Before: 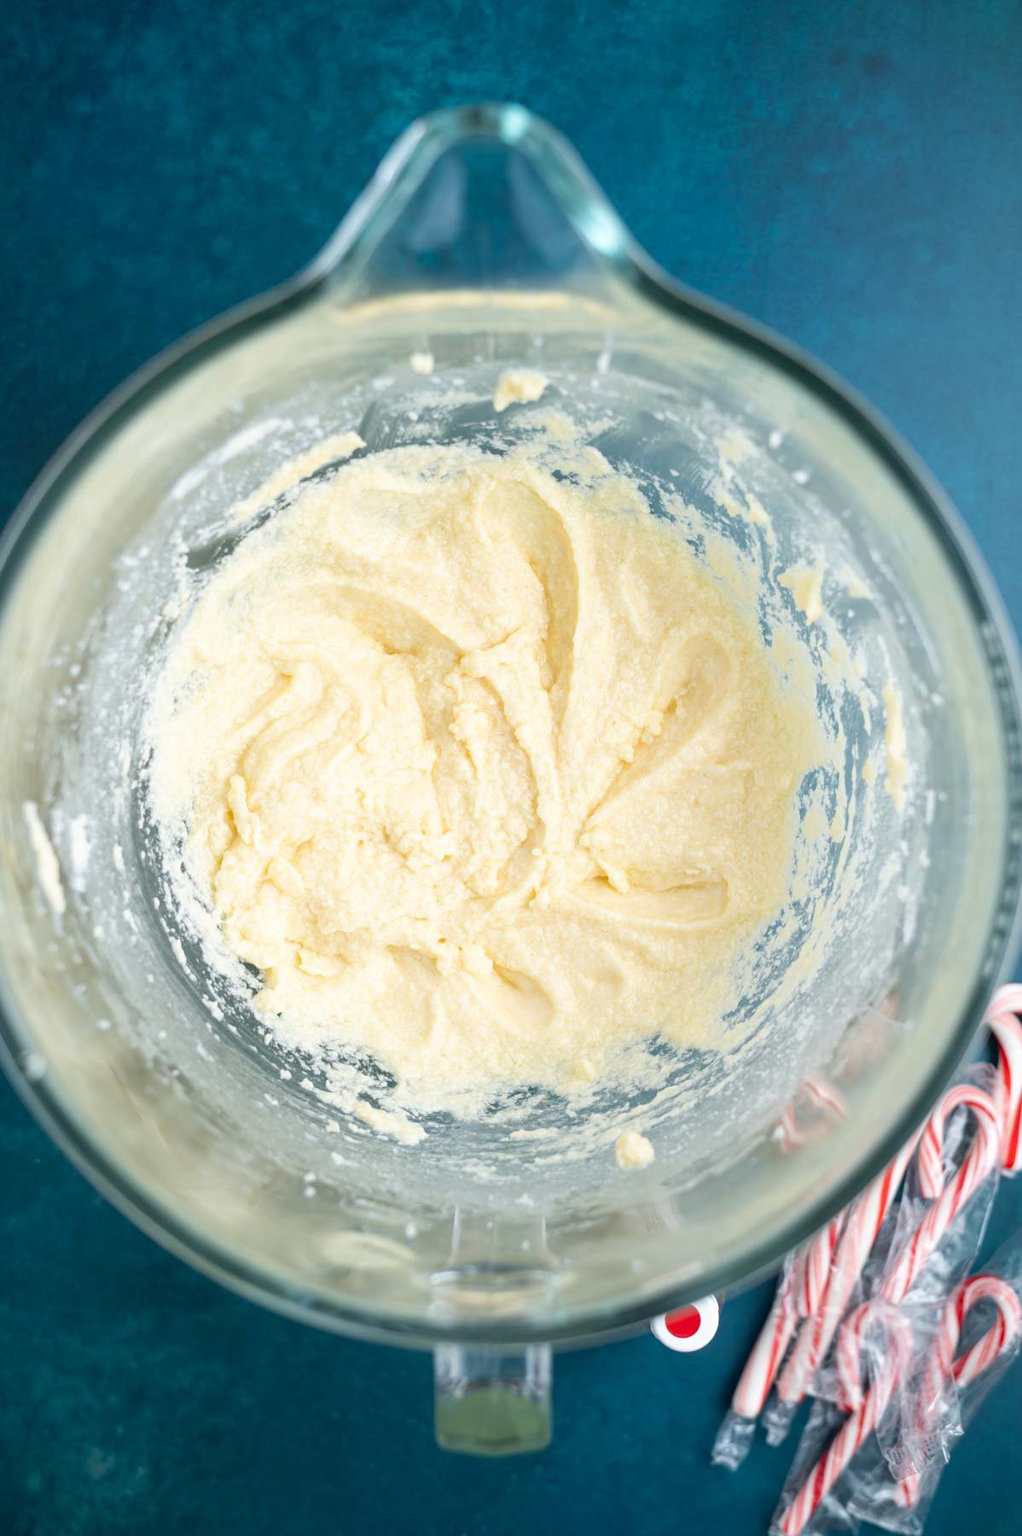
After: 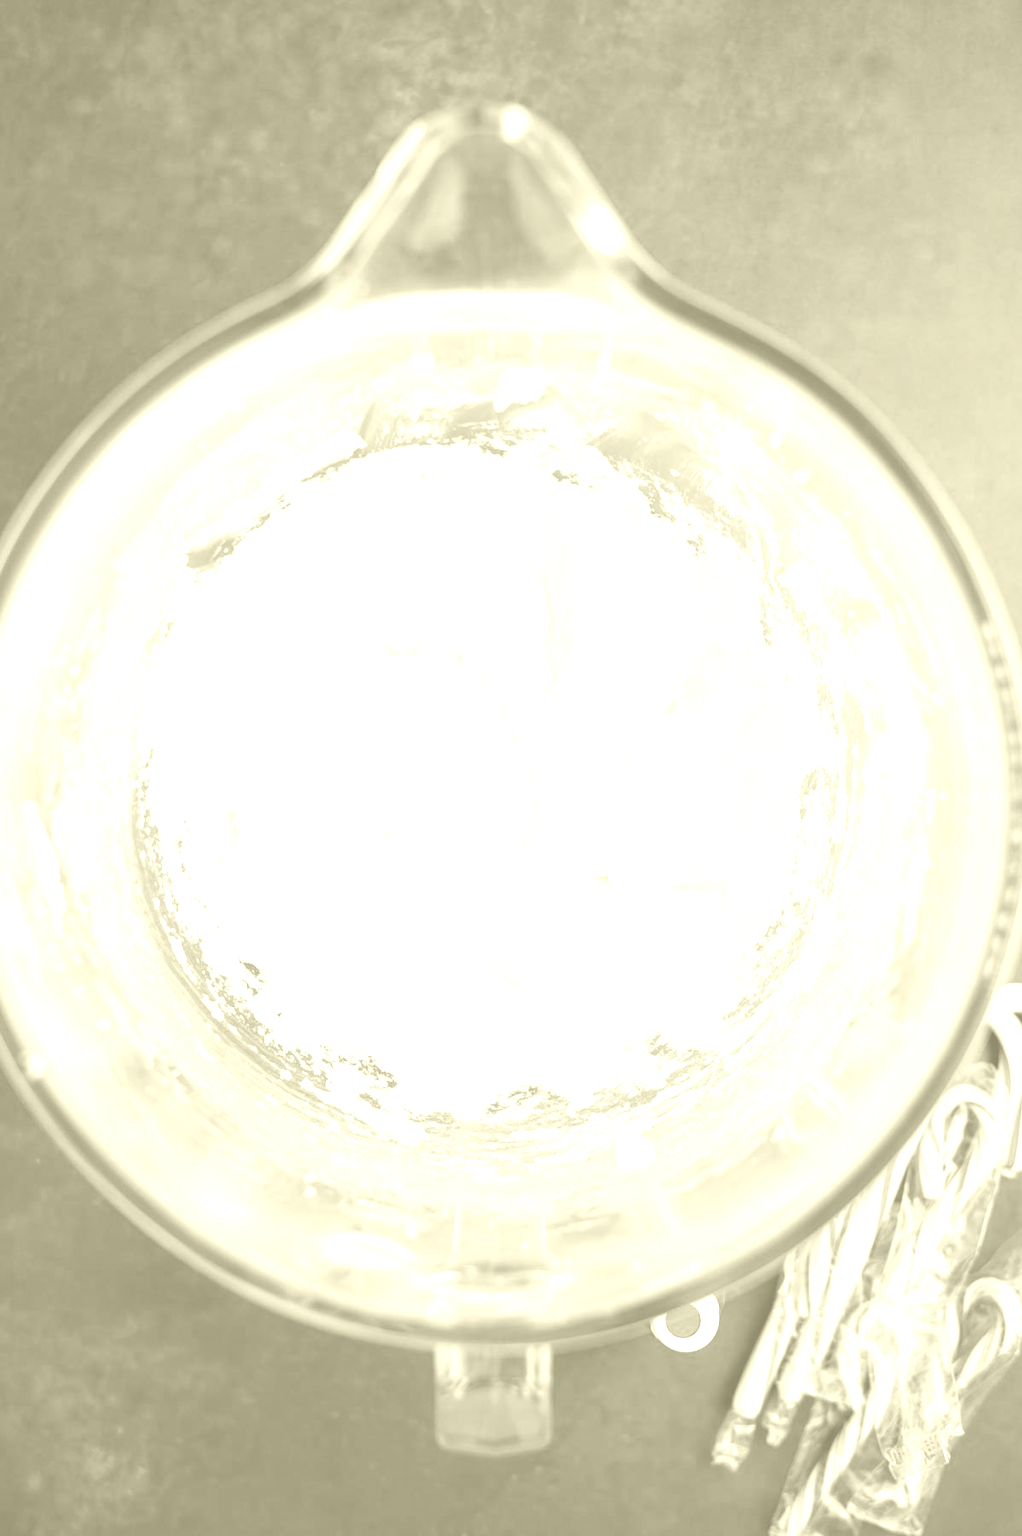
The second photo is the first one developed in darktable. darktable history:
color balance rgb: perceptual saturation grading › global saturation 20%, perceptual saturation grading › highlights -25%, perceptual saturation grading › shadows 50%
colorize: hue 43.2°, saturation 40%, version 1
tone equalizer: -8 EV -0.75 EV, -7 EV -0.7 EV, -6 EV -0.6 EV, -5 EV -0.4 EV, -3 EV 0.4 EV, -2 EV 0.6 EV, -1 EV 0.7 EV, +0 EV 0.75 EV, edges refinement/feathering 500, mask exposure compensation -1.57 EV, preserve details no
local contrast: highlights 100%, shadows 100%, detail 120%, midtone range 0.2
exposure: exposure 0.375 EV, compensate highlight preservation false
